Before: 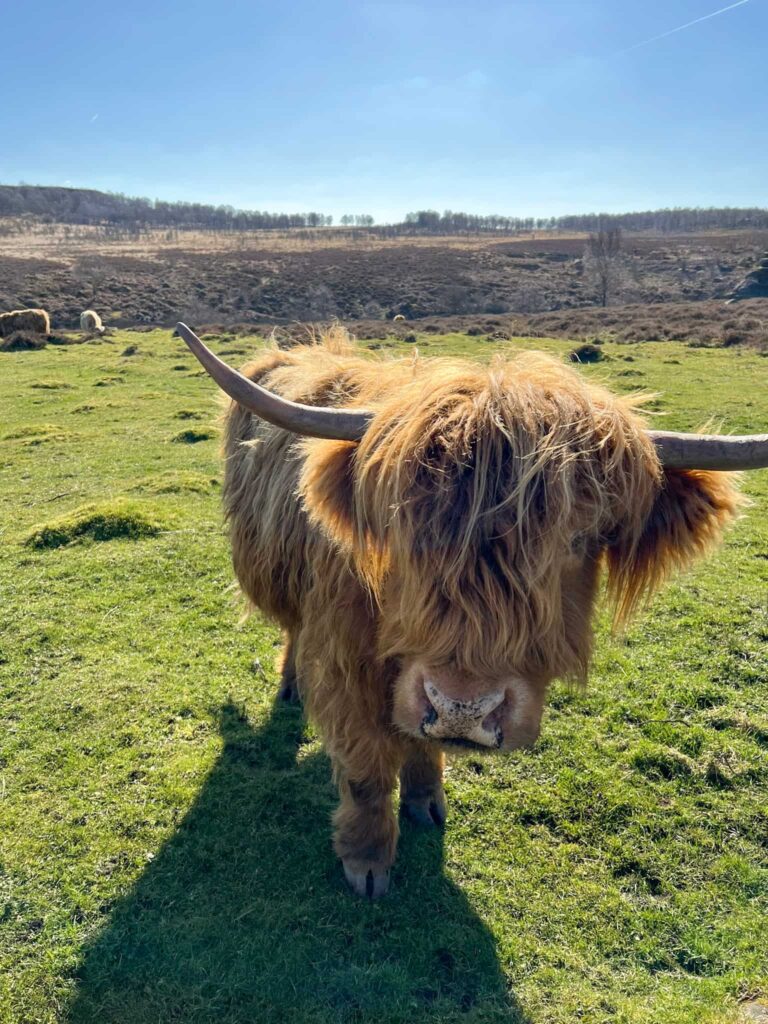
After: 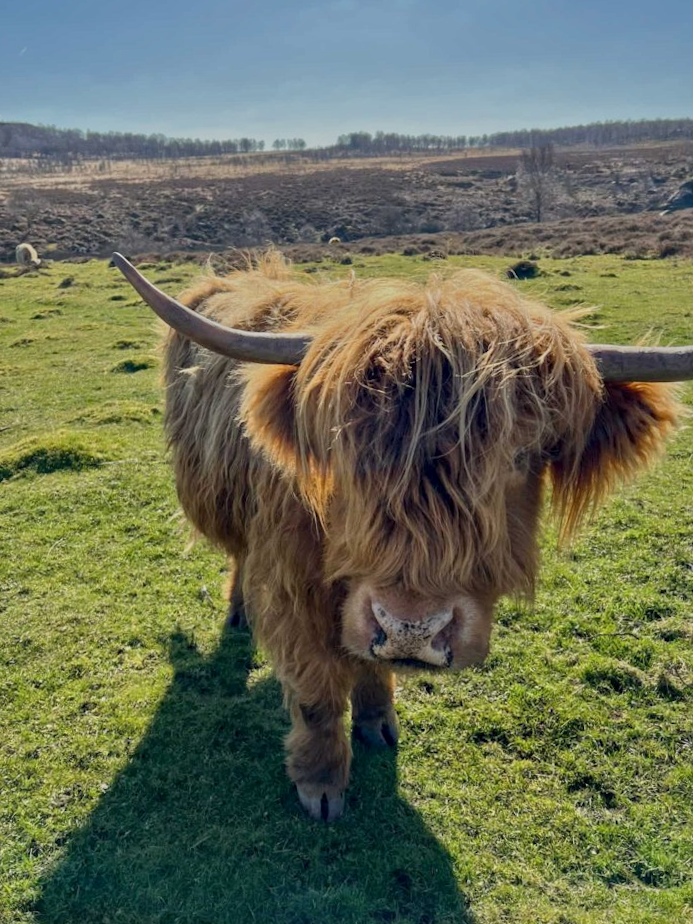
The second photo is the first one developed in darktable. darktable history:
crop and rotate: angle 1.96°, left 5.673%, top 5.673%
local contrast: mode bilateral grid, contrast 20, coarseness 50, detail 120%, midtone range 0.2
tone equalizer: -8 EV -0.002 EV, -7 EV 0.005 EV, -6 EV -0.008 EV, -5 EV 0.007 EV, -4 EV -0.042 EV, -3 EV -0.233 EV, -2 EV -0.662 EV, -1 EV -0.983 EV, +0 EV -0.969 EV, smoothing diameter 2%, edges refinement/feathering 20, mask exposure compensation -1.57 EV, filter diffusion 5
